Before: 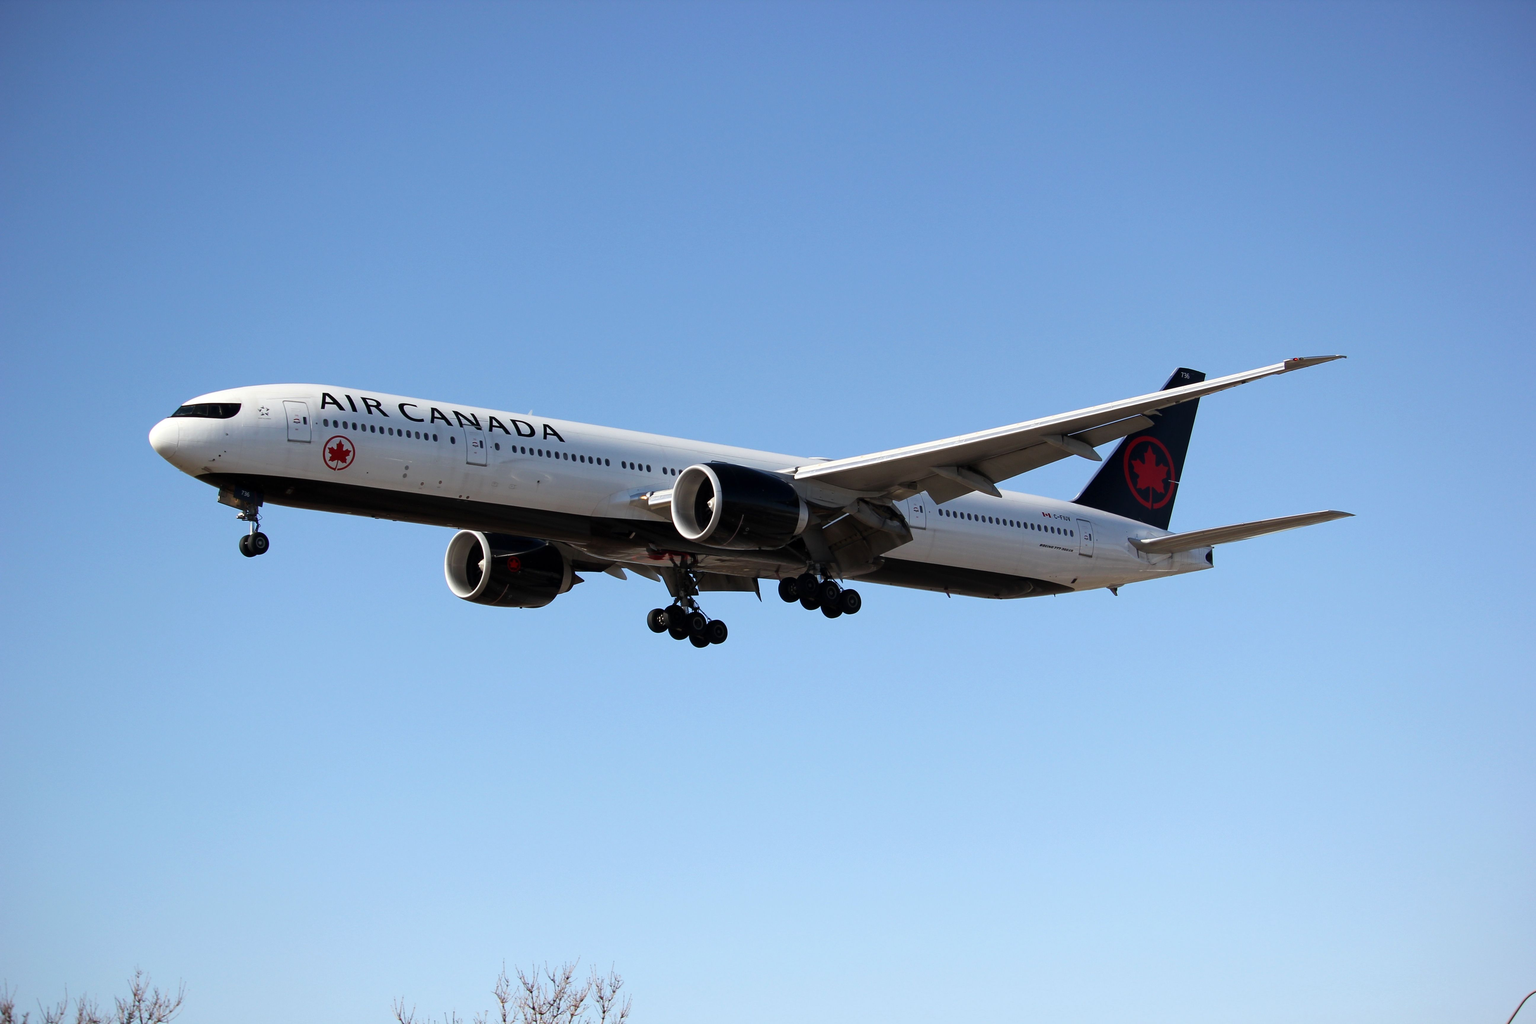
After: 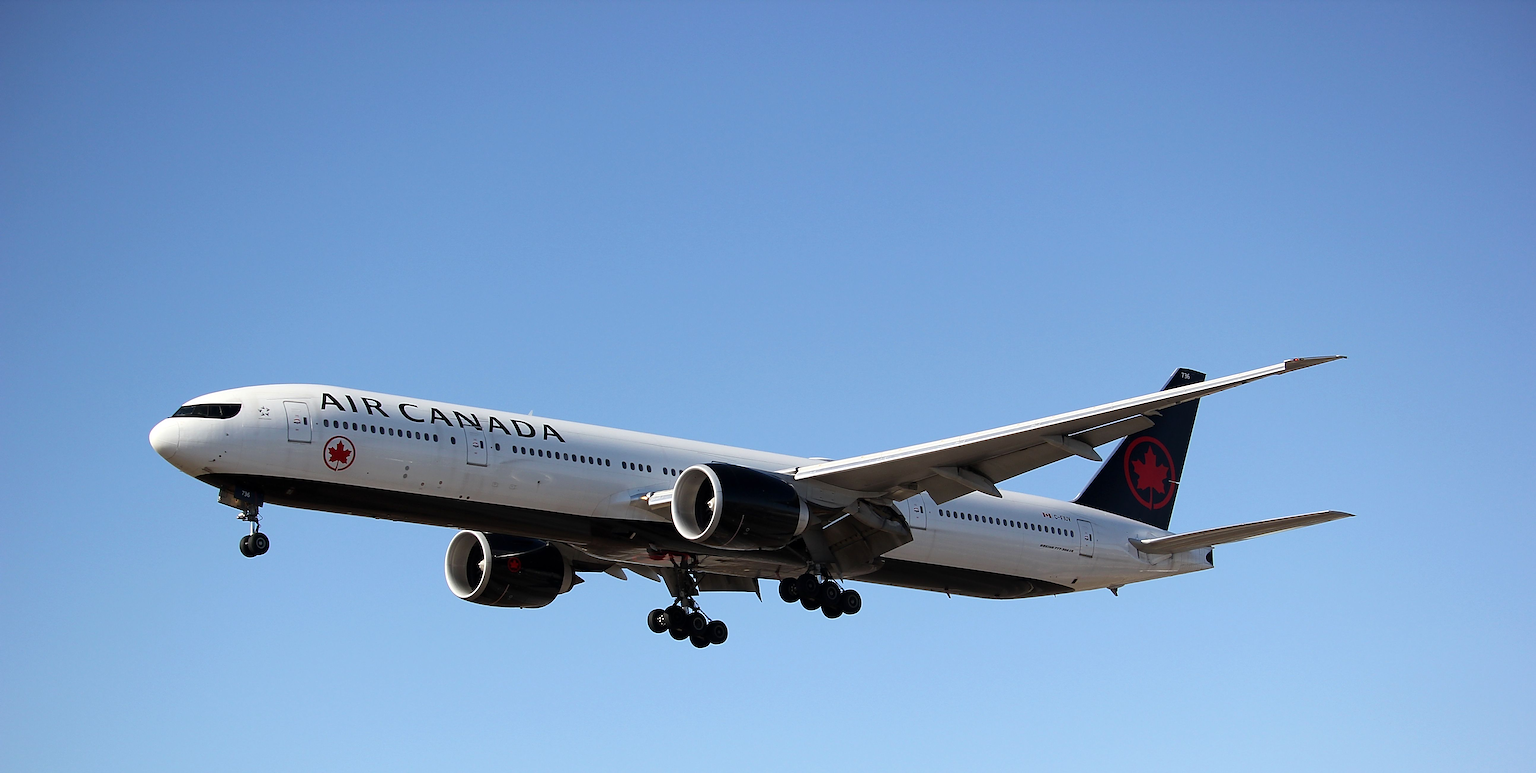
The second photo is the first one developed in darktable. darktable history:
sharpen: radius 2.596, amount 0.689
crop: bottom 24.482%
